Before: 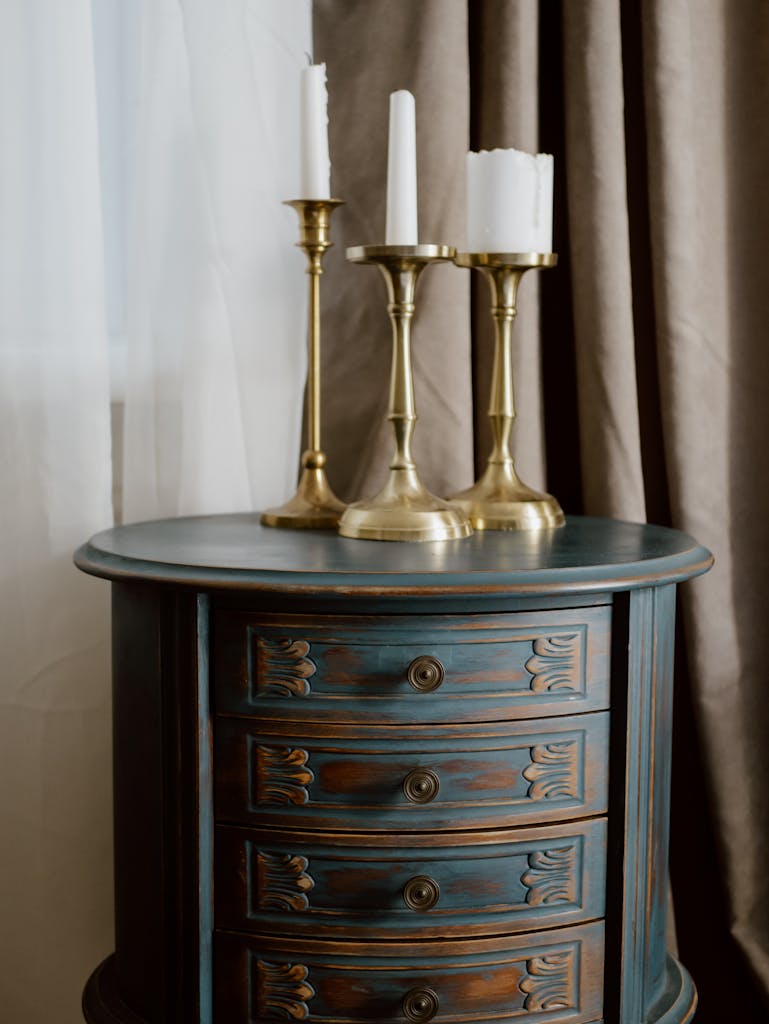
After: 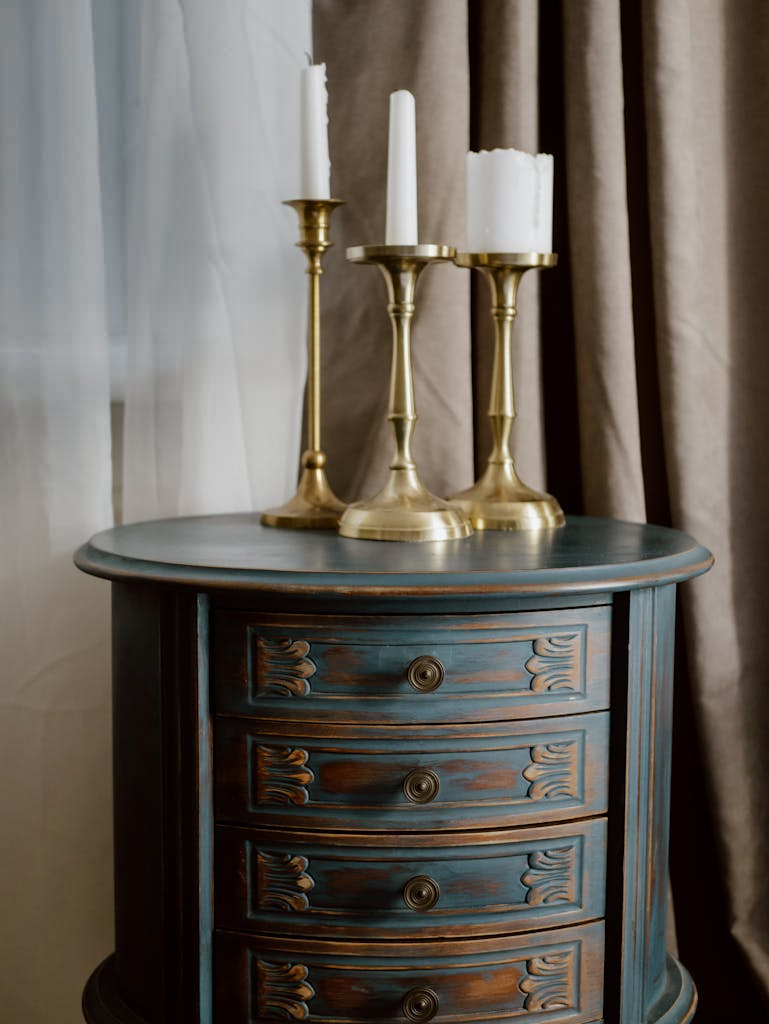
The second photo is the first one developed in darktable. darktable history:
shadows and highlights: shadows 21.01, highlights -82.71, soften with gaussian
